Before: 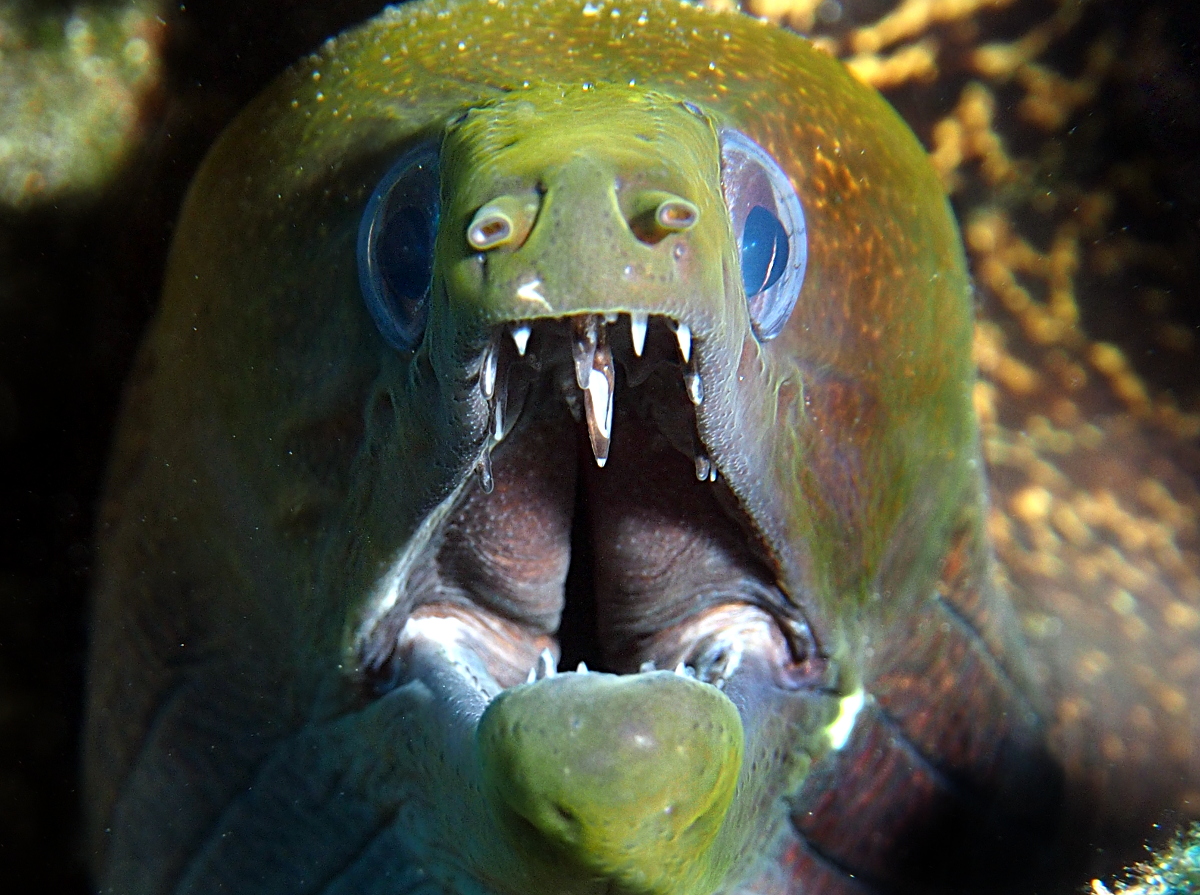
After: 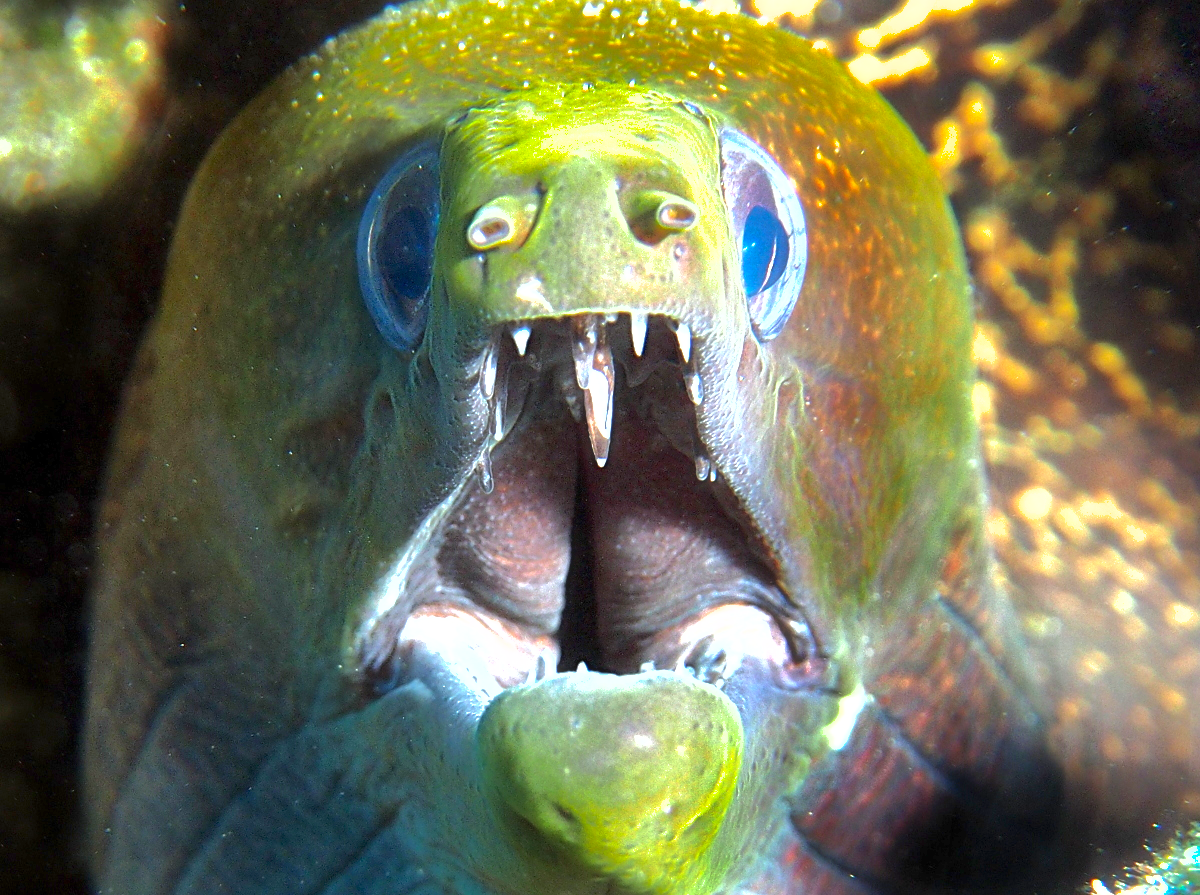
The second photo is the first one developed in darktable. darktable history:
contrast brightness saturation: contrast 0.102, brightness 0.03, saturation 0.093
haze removal: strength -0.092, adaptive false
shadows and highlights: highlights -59.71
exposure: exposure 1.059 EV, compensate exposure bias true, compensate highlight preservation false
